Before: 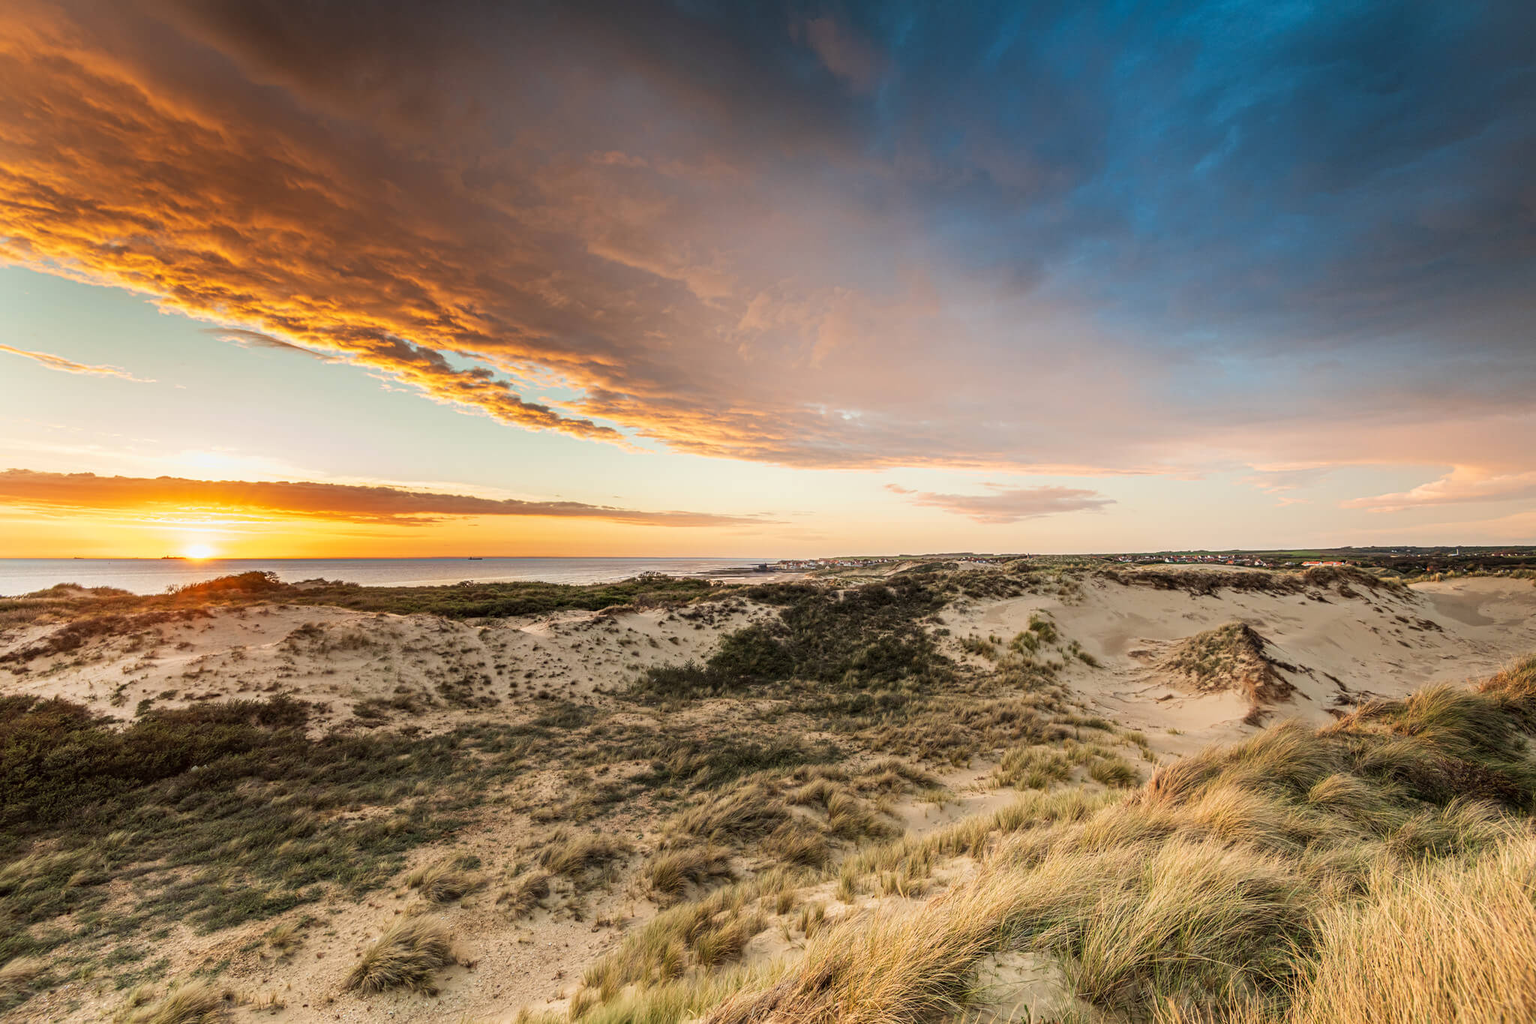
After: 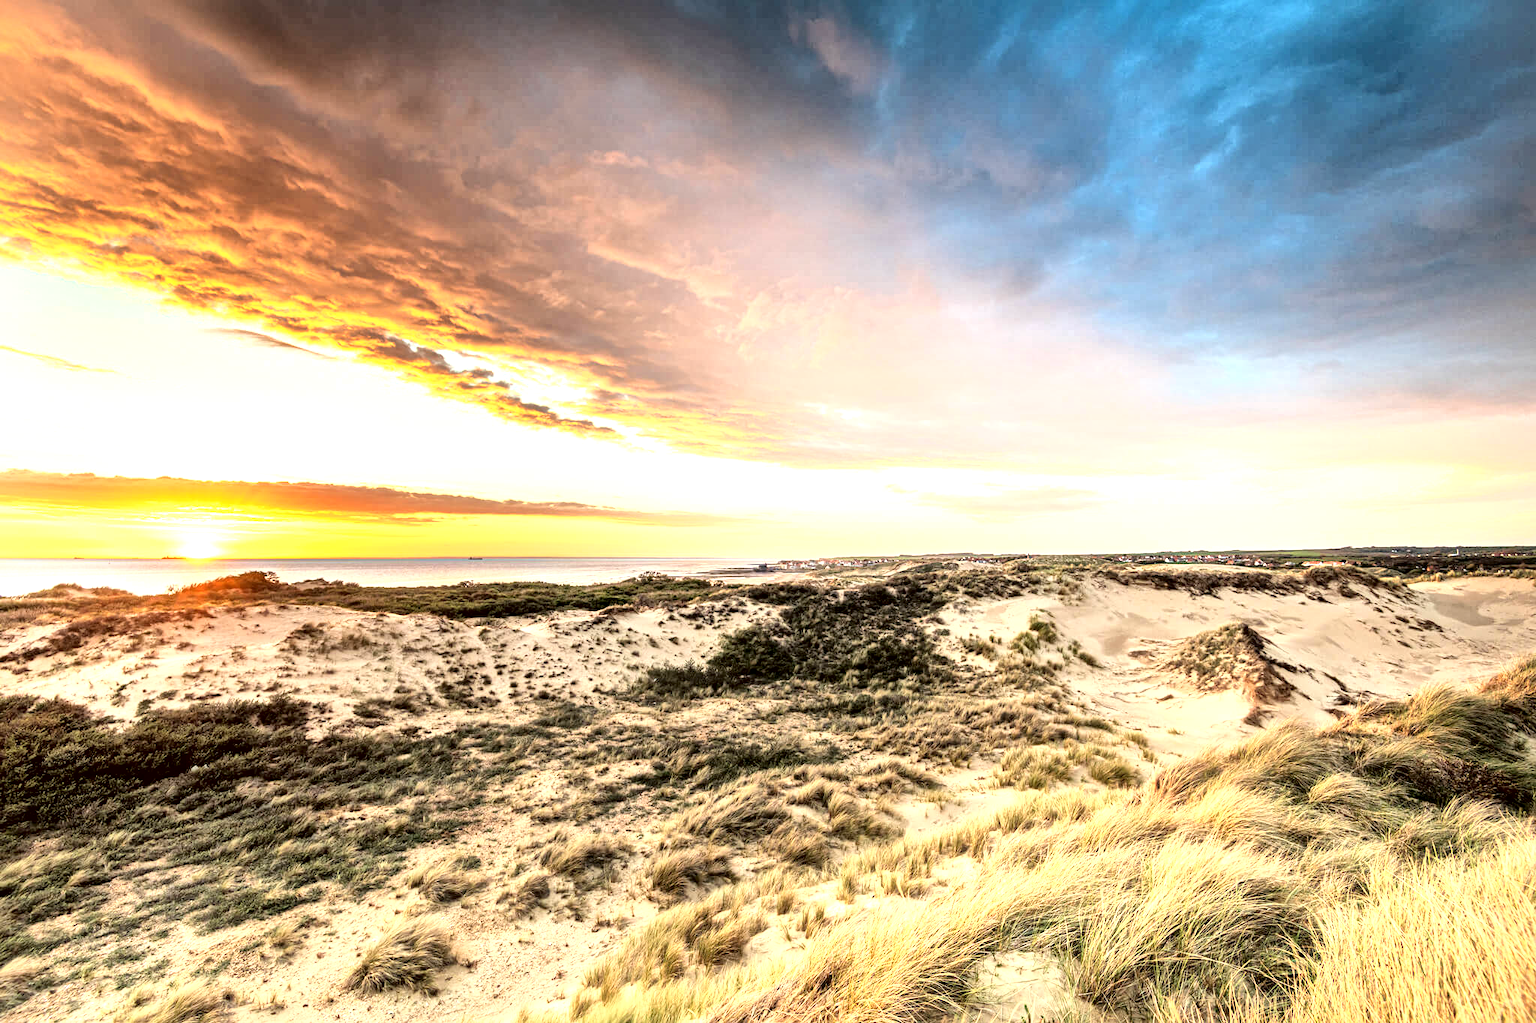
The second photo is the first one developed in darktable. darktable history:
exposure: exposure 1 EV, compensate highlight preservation false
tone curve: curves: ch0 [(0, 0) (0.003, 0) (0.011, 0.002) (0.025, 0.004) (0.044, 0.007) (0.069, 0.015) (0.1, 0.025) (0.136, 0.04) (0.177, 0.09) (0.224, 0.152) (0.277, 0.239) (0.335, 0.335) (0.399, 0.43) (0.468, 0.524) (0.543, 0.621) (0.623, 0.712) (0.709, 0.792) (0.801, 0.871) (0.898, 0.951) (1, 1)], color space Lab, independent channels, preserve colors none
local contrast: mode bilateral grid, contrast 20, coarseness 50, detail 179%, midtone range 0.2
